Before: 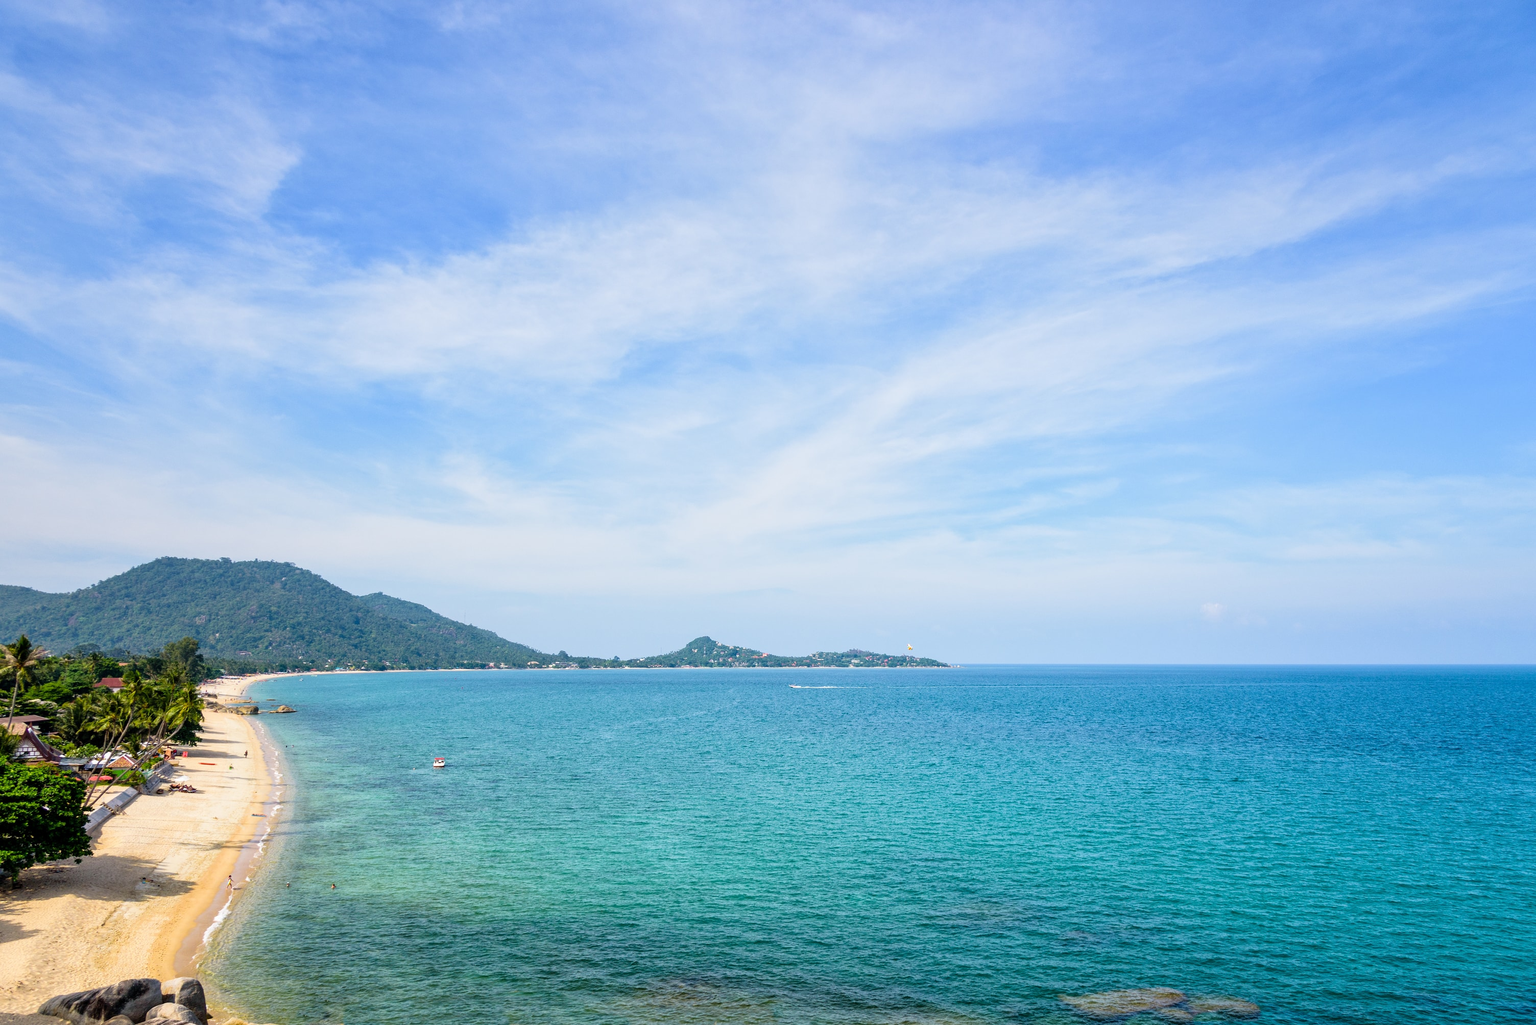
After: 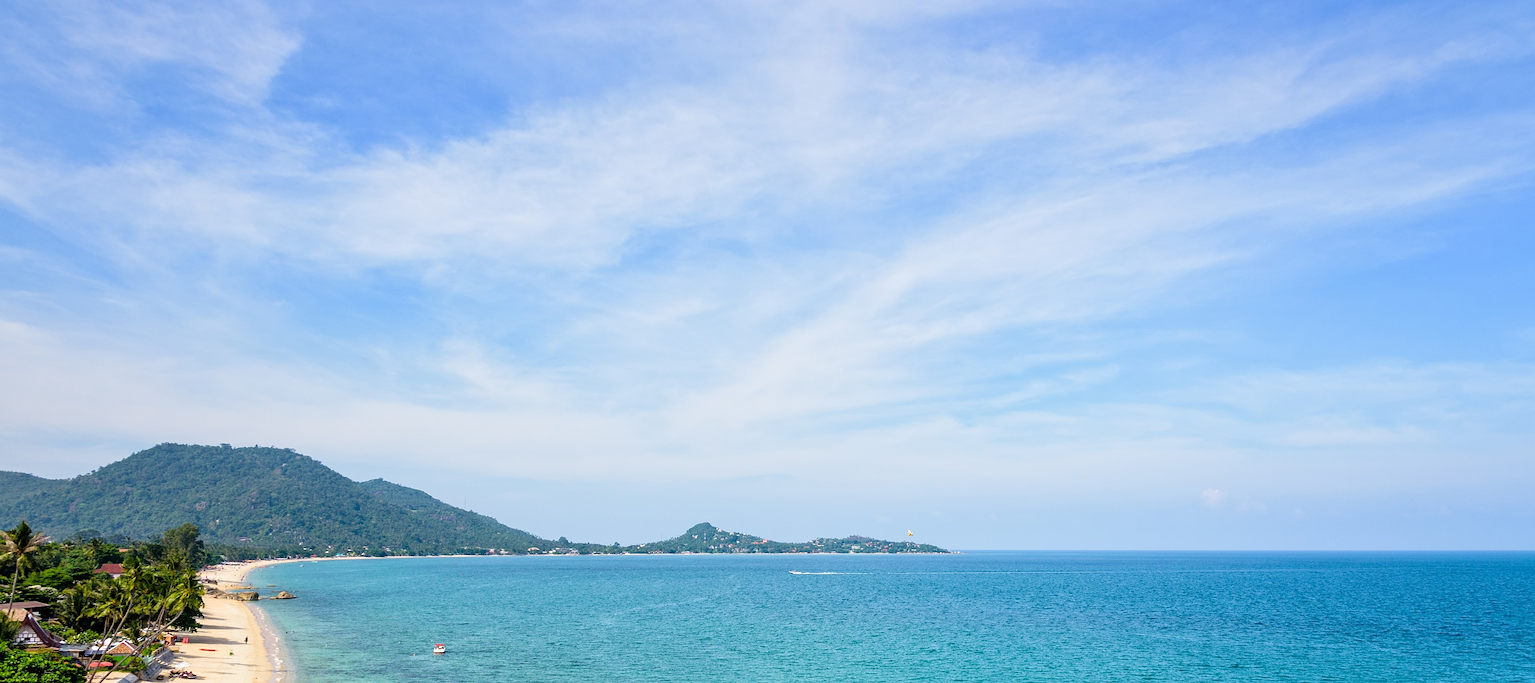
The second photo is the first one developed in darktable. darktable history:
crop: top 11.166%, bottom 22.168%
sharpen: amount 0.2
